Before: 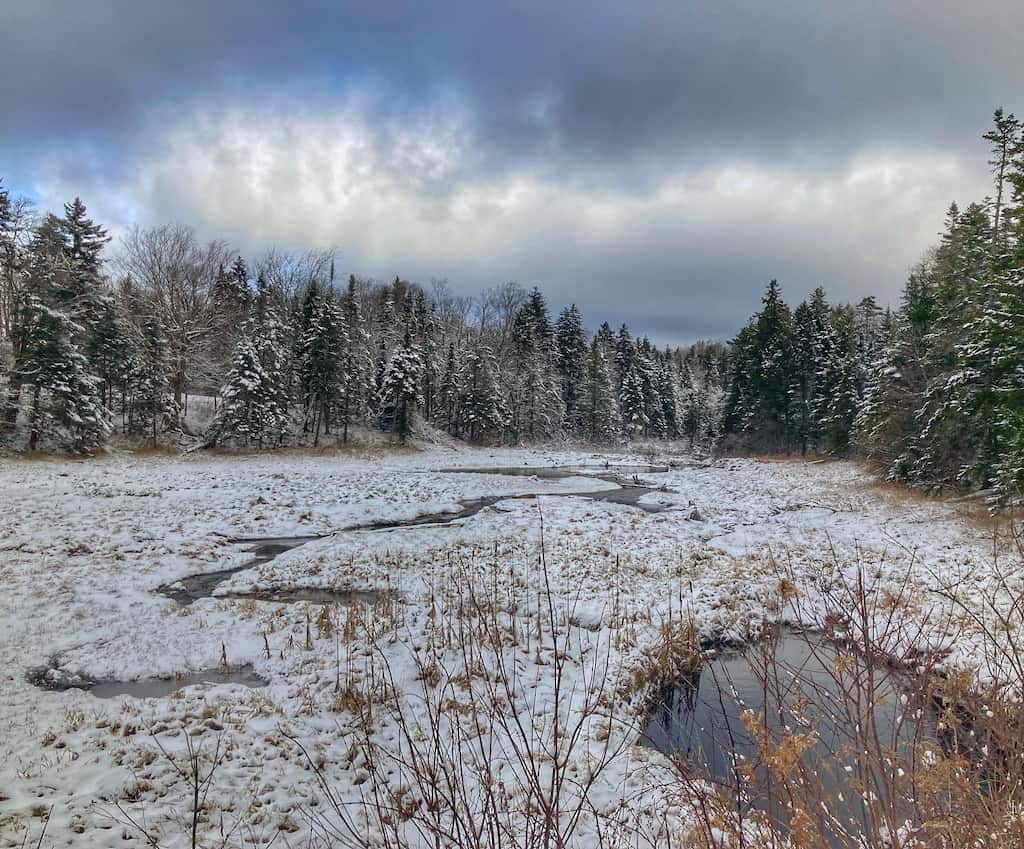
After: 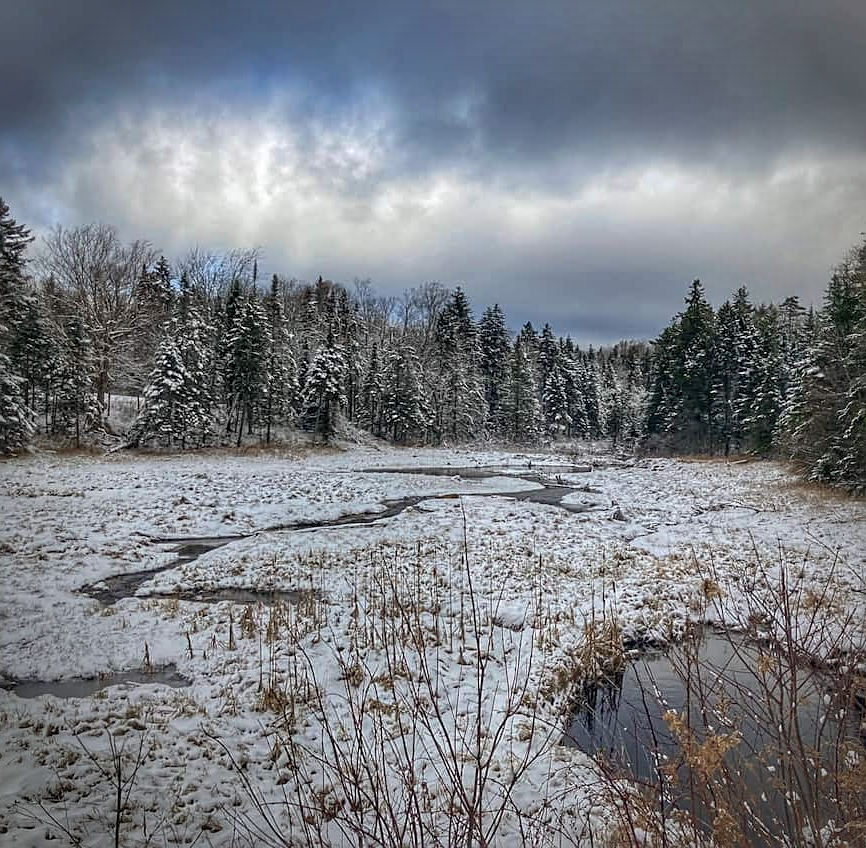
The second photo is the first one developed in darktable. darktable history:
sharpen: on, module defaults
crop: left 7.568%, right 7.821%
local contrast: on, module defaults
vignetting: fall-off start 71.76%, brightness -0.587, saturation -0.126
